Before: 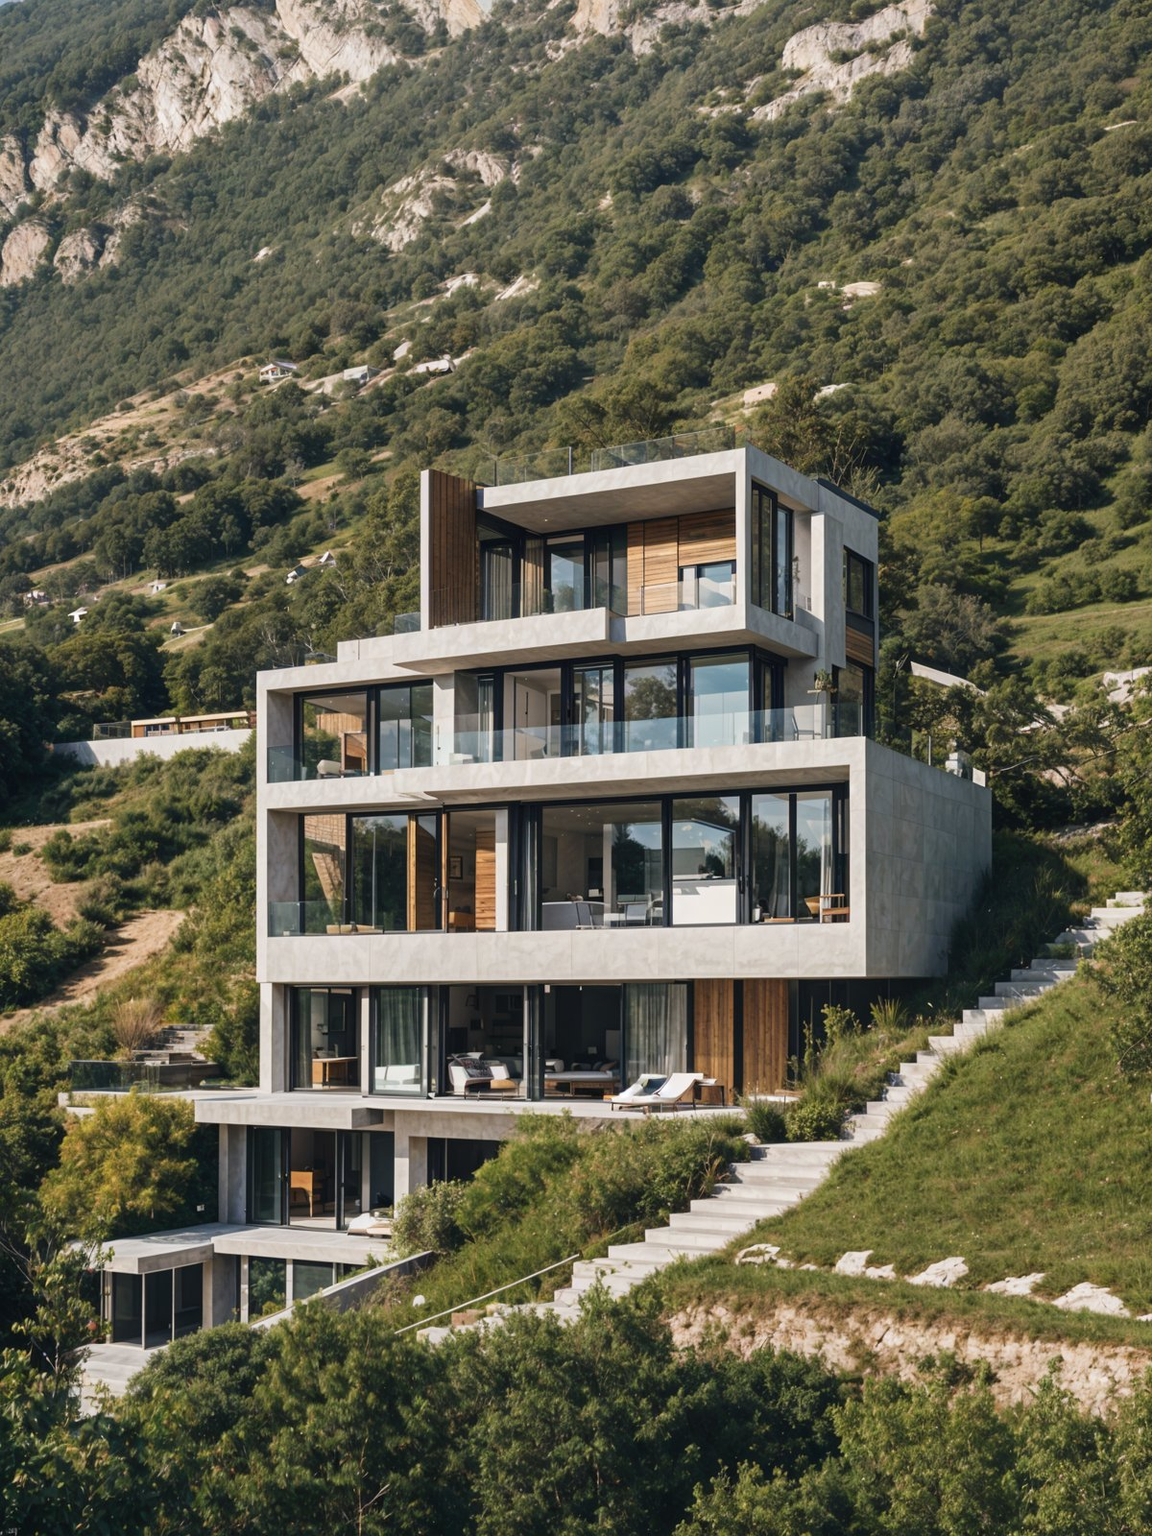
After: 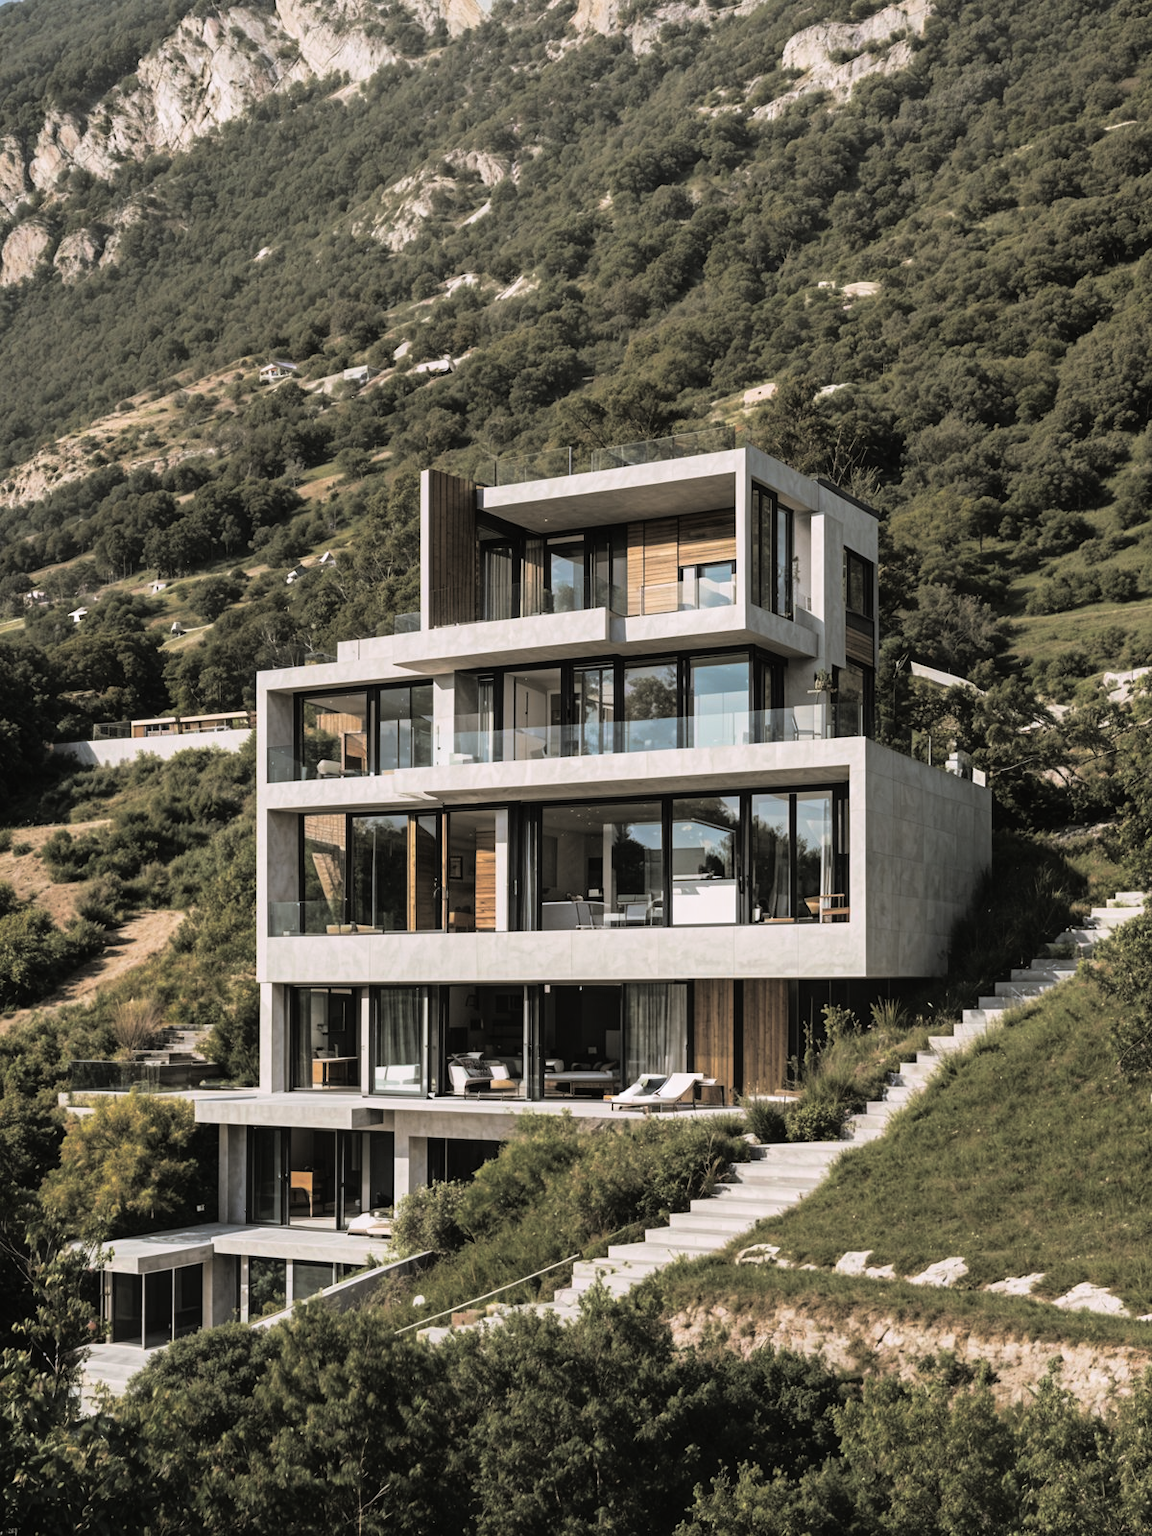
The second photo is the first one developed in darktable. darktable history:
rgb curve: curves: ch0 [(0, 0) (0.136, 0.078) (0.262, 0.245) (0.414, 0.42) (1, 1)], compensate middle gray true, preserve colors basic power
shadows and highlights: shadows 0, highlights 40
split-toning: shadows › hue 46.8°, shadows › saturation 0.17, highlights › hue 316.8°, highlights › saturation 0.27, balance -51.82
